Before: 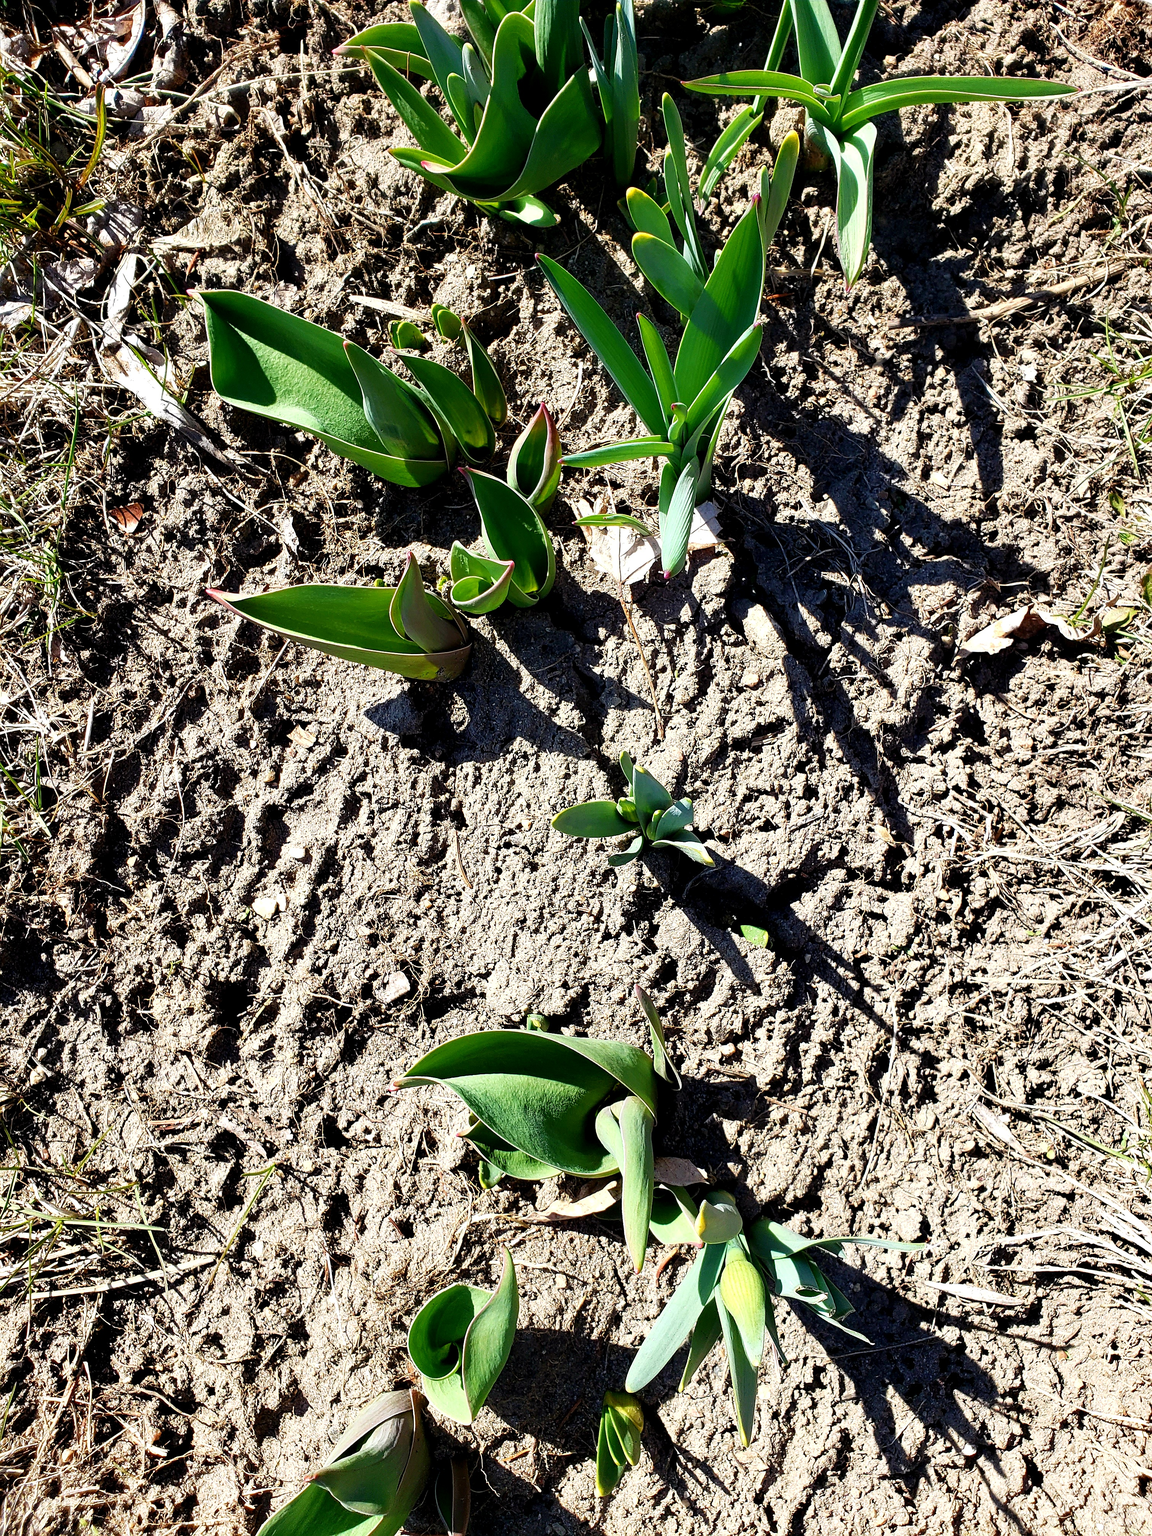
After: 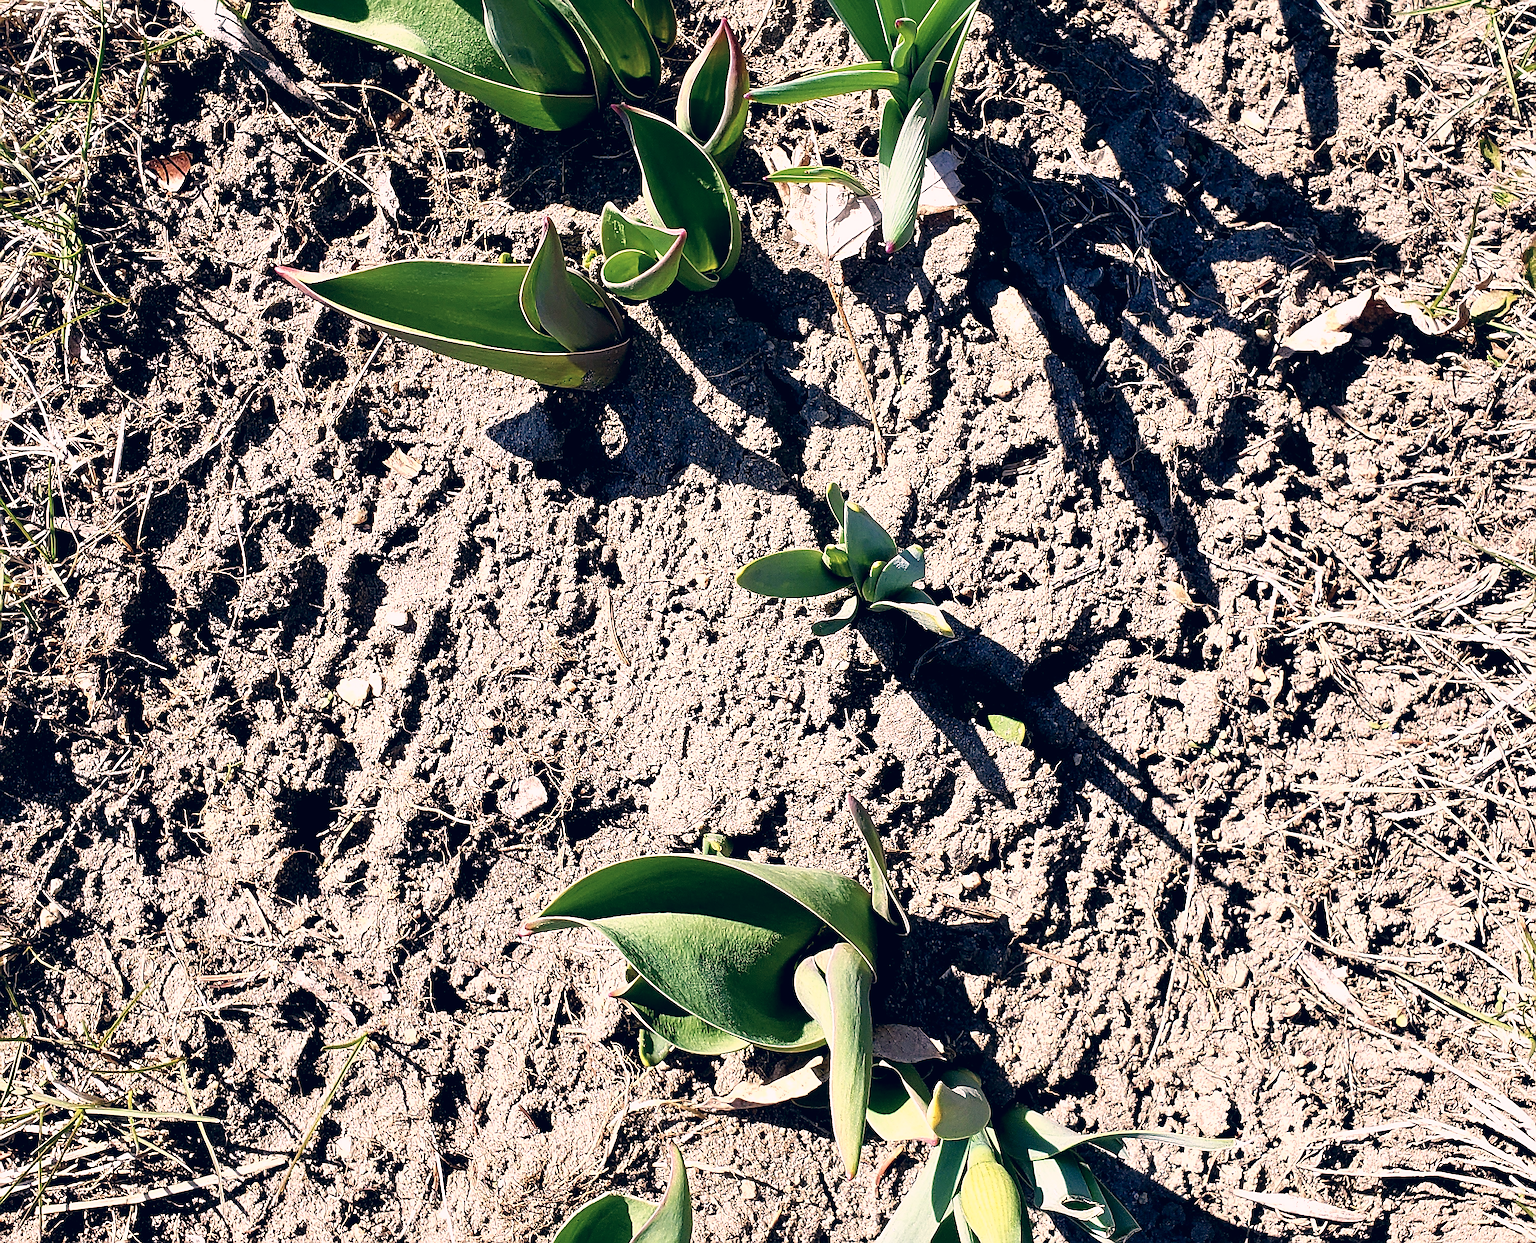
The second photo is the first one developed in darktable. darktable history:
crop and rotate: top 25.357%, bottom 13.942%
sharpen: on, module defaults
color correction: highlights a* 14.46, highlights b* 5.85, shadows a* -5.53, shadows b* -15.24, saturation 0.85
